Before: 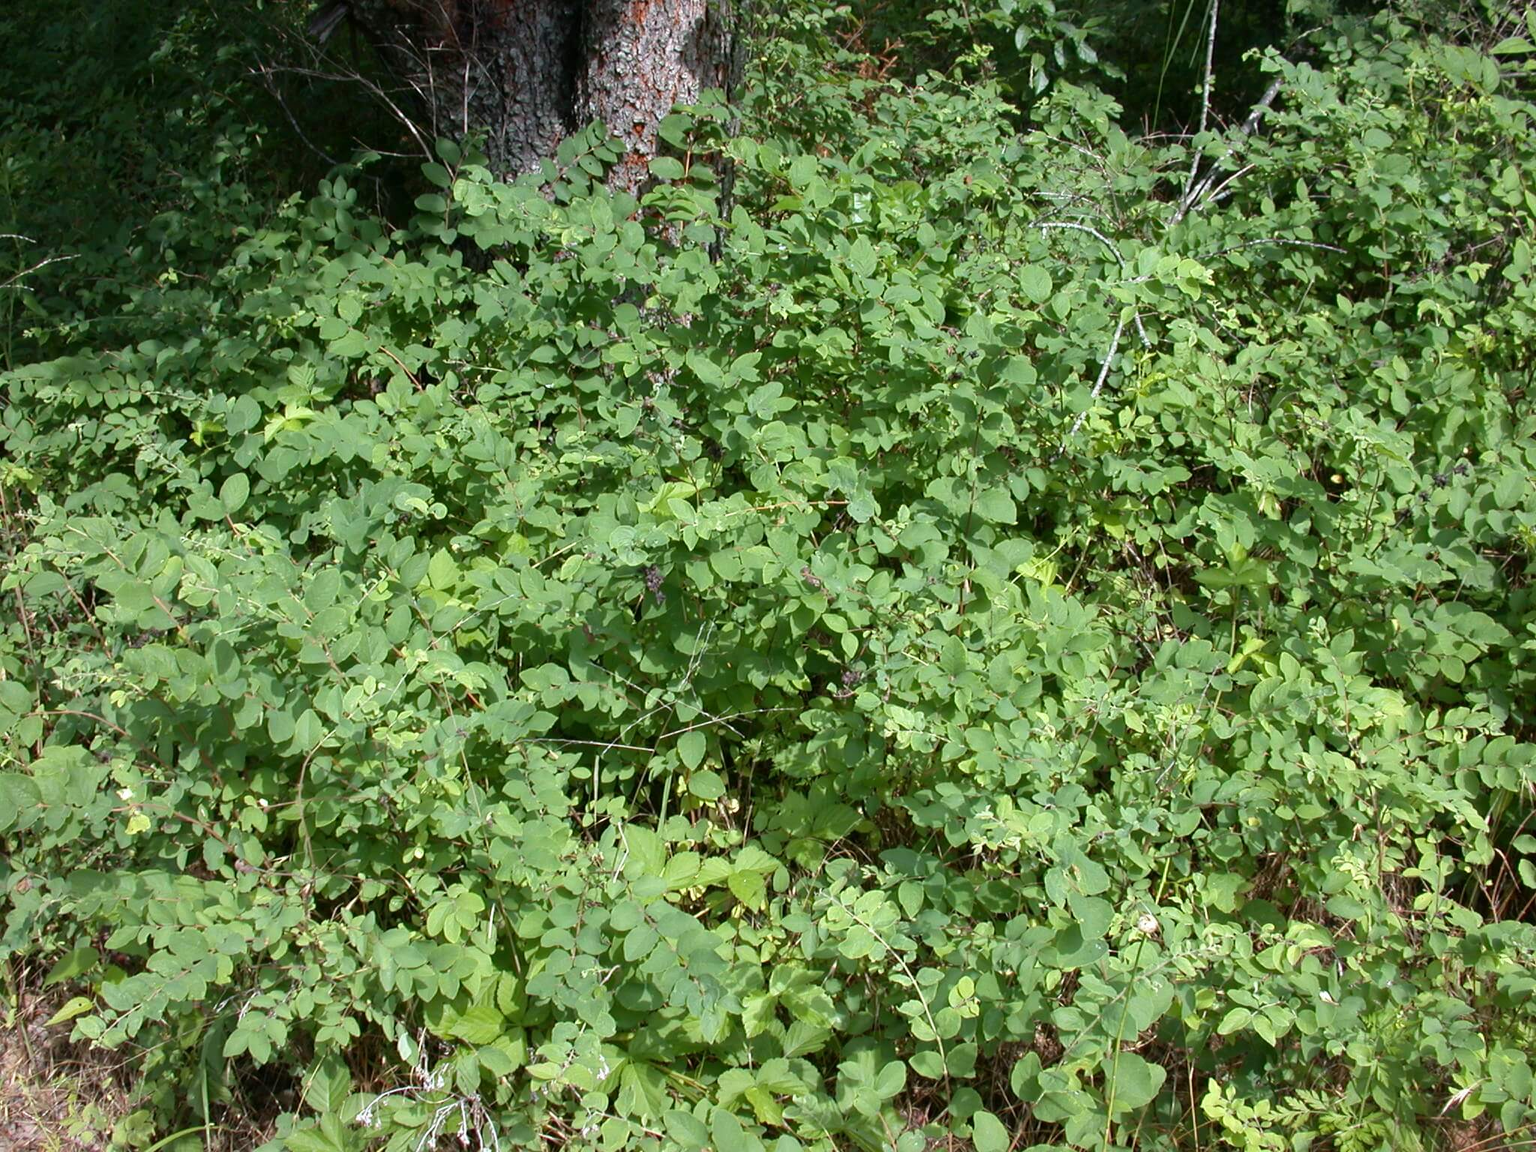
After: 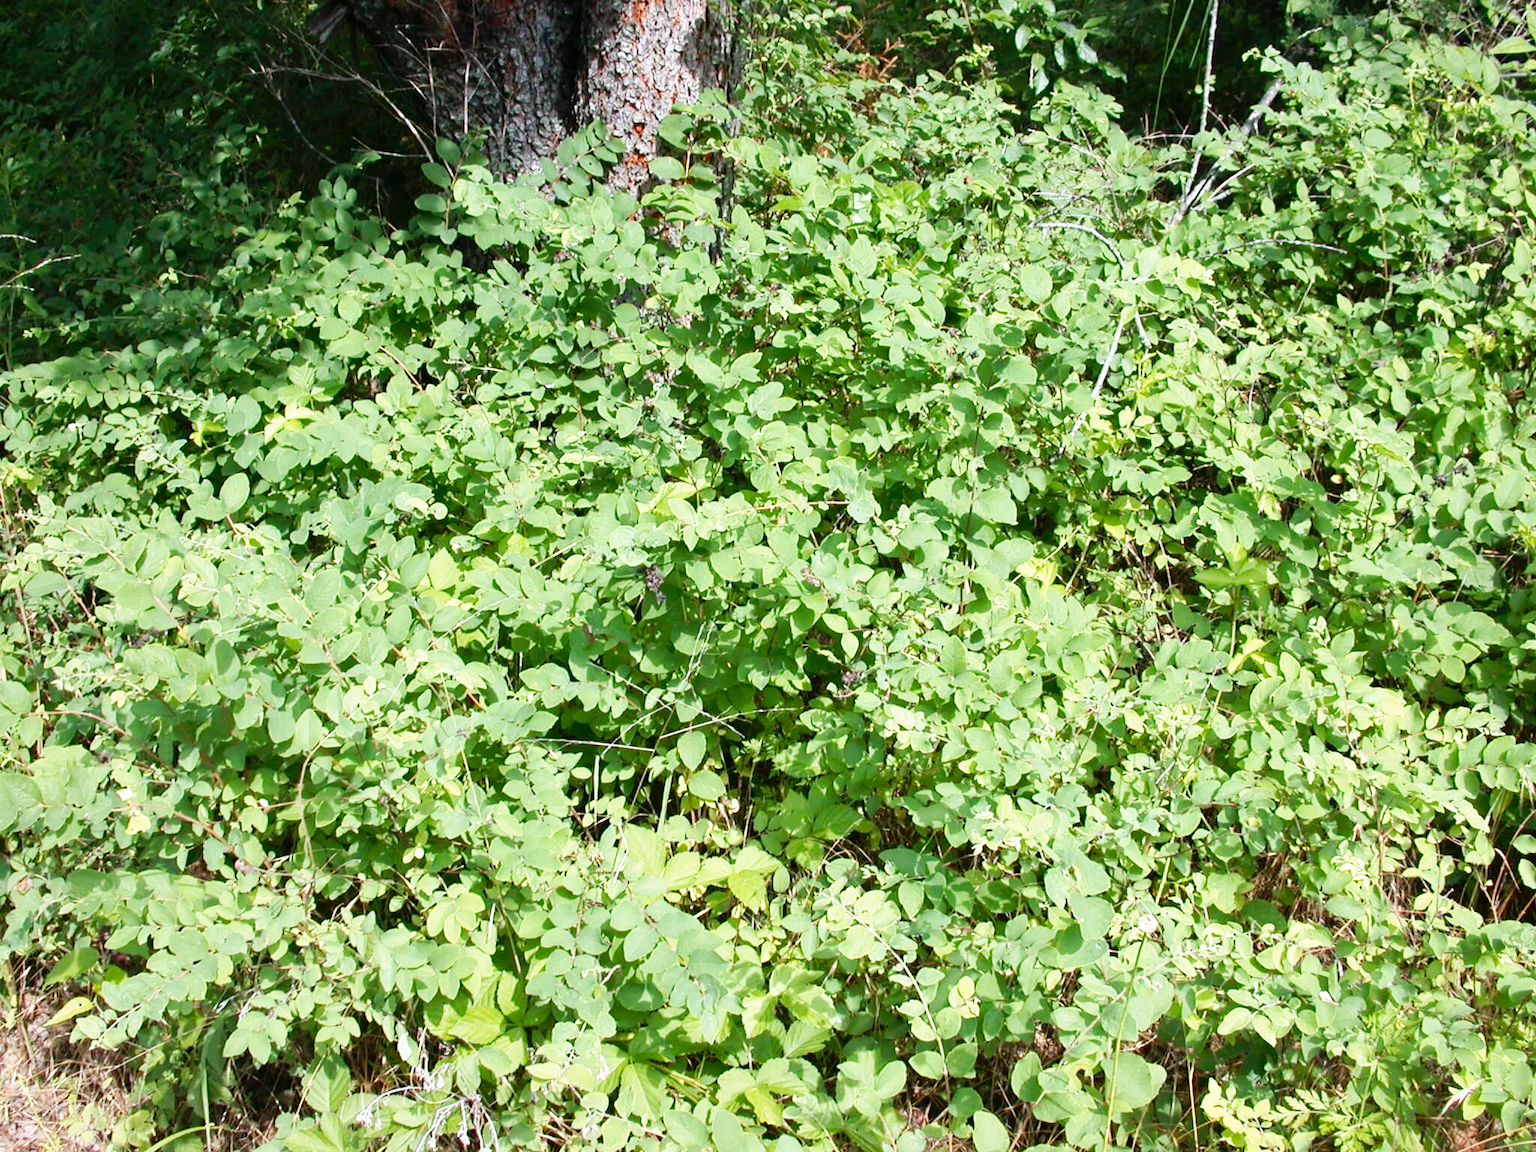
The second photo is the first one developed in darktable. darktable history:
tone curve: curves: ch0 [(0, 0) (0.093, 0.104) (0.226, 0.291) (0.327, 0.431) (0.471, 0.648) (0.759, 0.926) (1, 1)], preserve colors none
